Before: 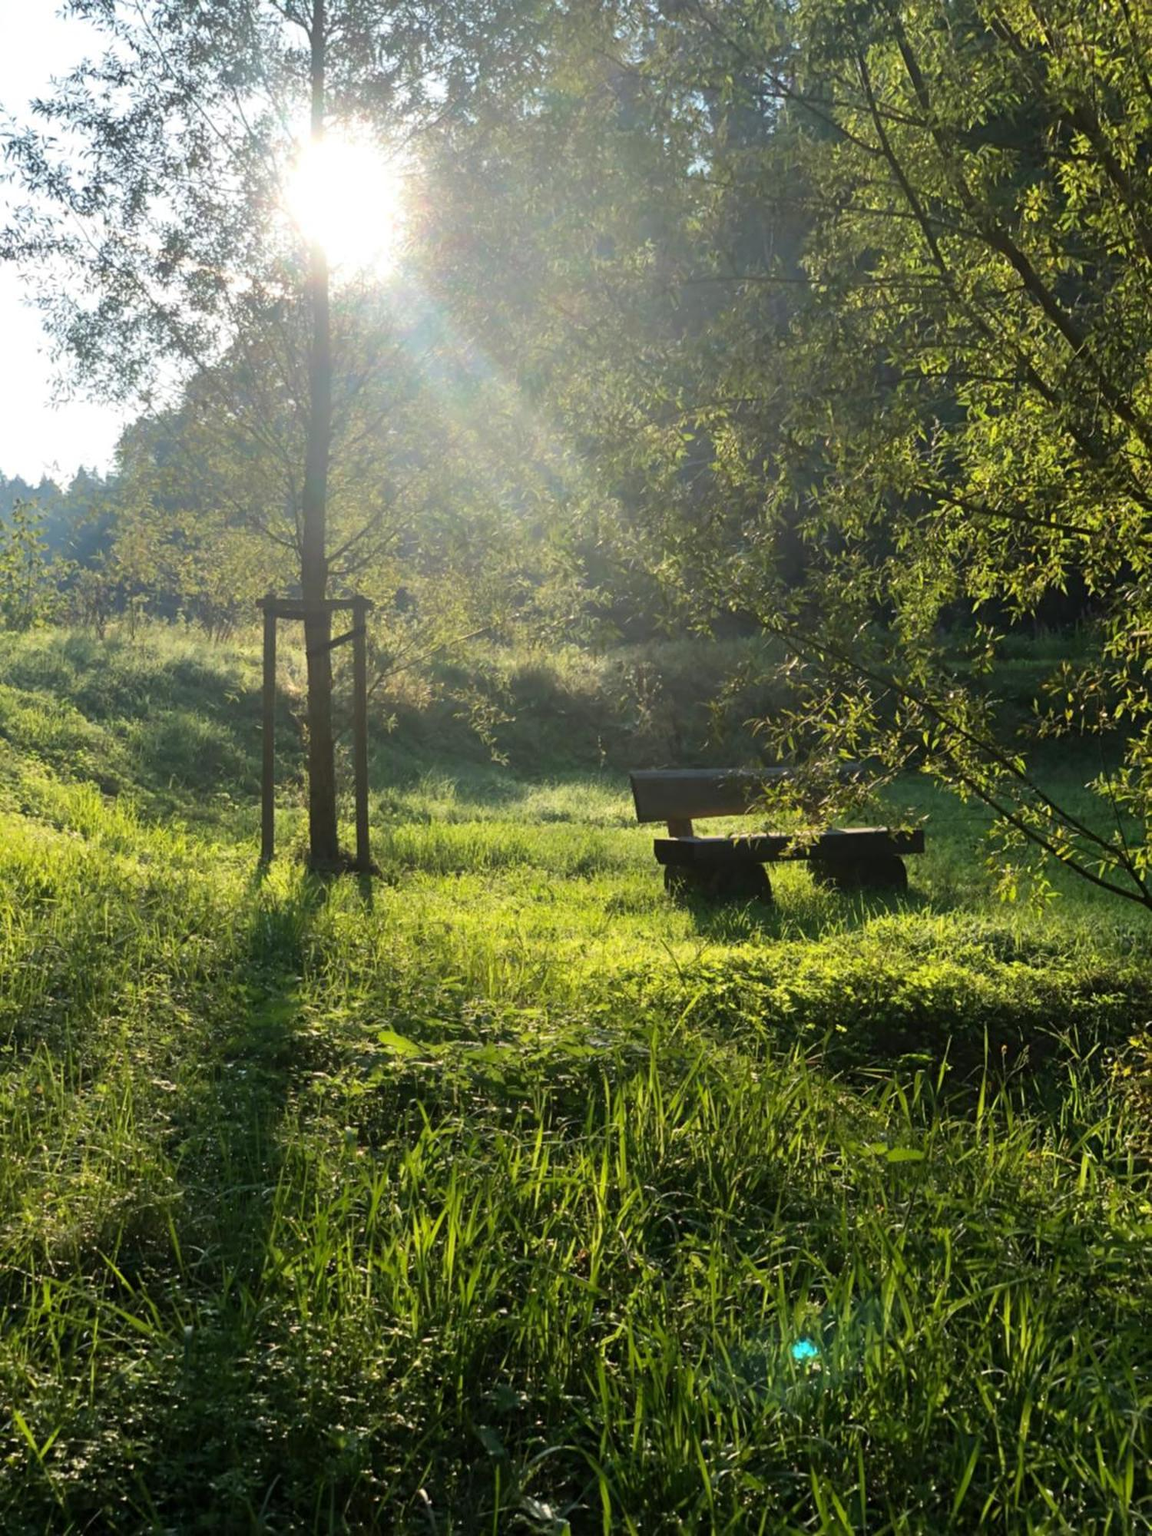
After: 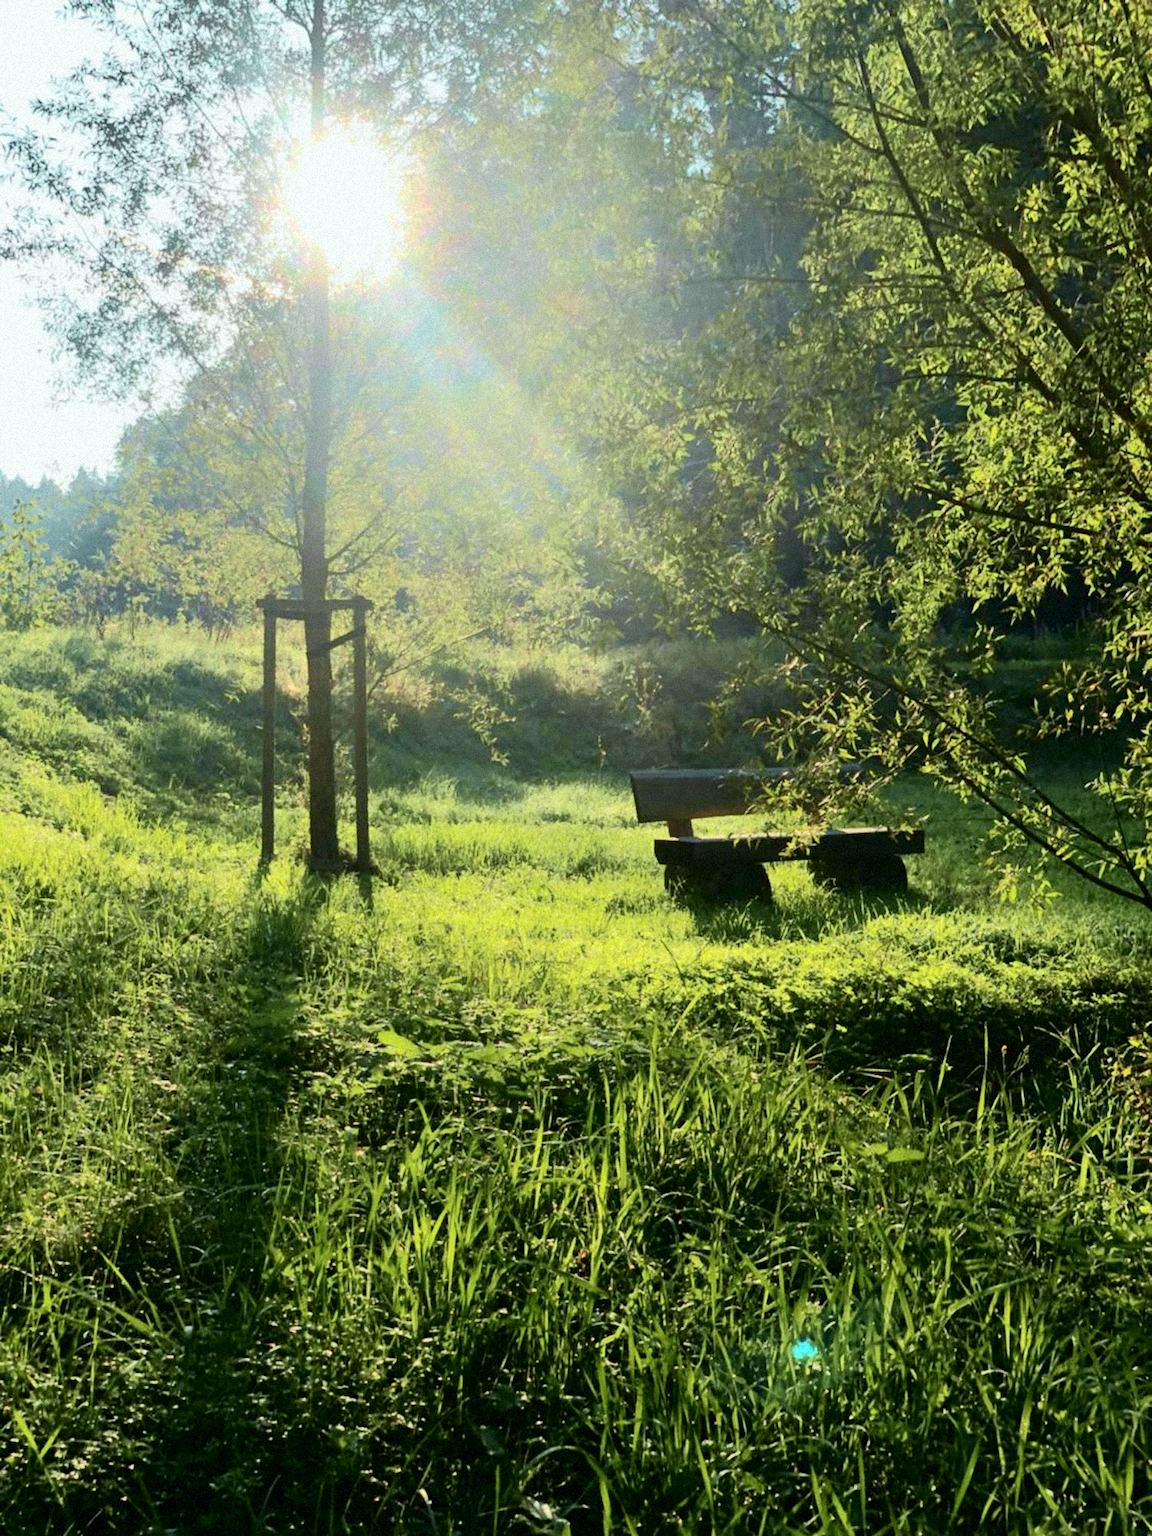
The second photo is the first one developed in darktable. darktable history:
tone curve: curves: ch0 [(0, 0) (0.037, 0.011) (0.135, 0.093) (0.266, 0.281) (0.461, 0.555) (0.581, 0.716) (0.675, 0.793) (0.767, 0.849) (0.91, 0.924) (1, 0.979)]; ch1 [(0, 0) (0.292, 0.278) (0.431, 0.418) (0.493, 0.479) (0.506, 0.5) (0.532, 0.537) (0.562, 0.581) (0.641, 0.663) (0.754, 0.76) (1, 1)]; ch2 [(0, 0) (0.294, 0.3) (0.361, 0.372) (0.429, 0.445) (0.478, 0.486) (0.502, 0.498) (0.518, 0.522) (0.531, 0.549) (0.561, 0.59) (0.64, 0.655) (0.693, 0.706) (0.845, 0.833) (1, 0.951)], color space Lab, independent channels, preserve colors none
grain: mid-tones bias 0%
